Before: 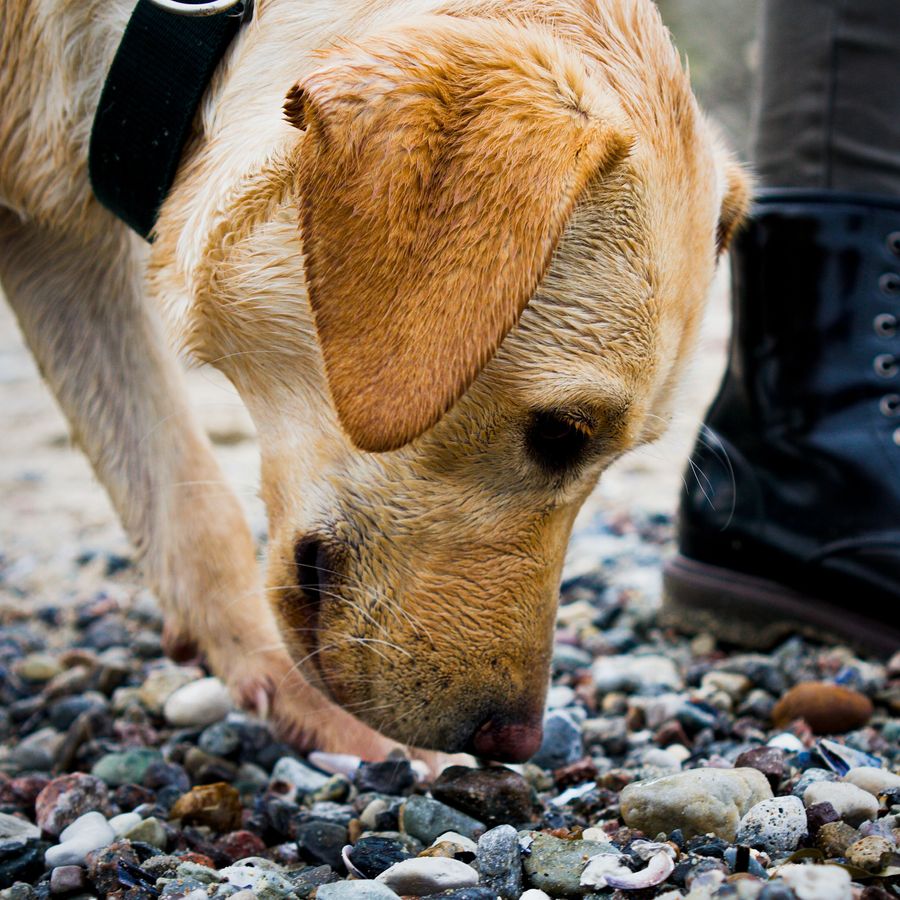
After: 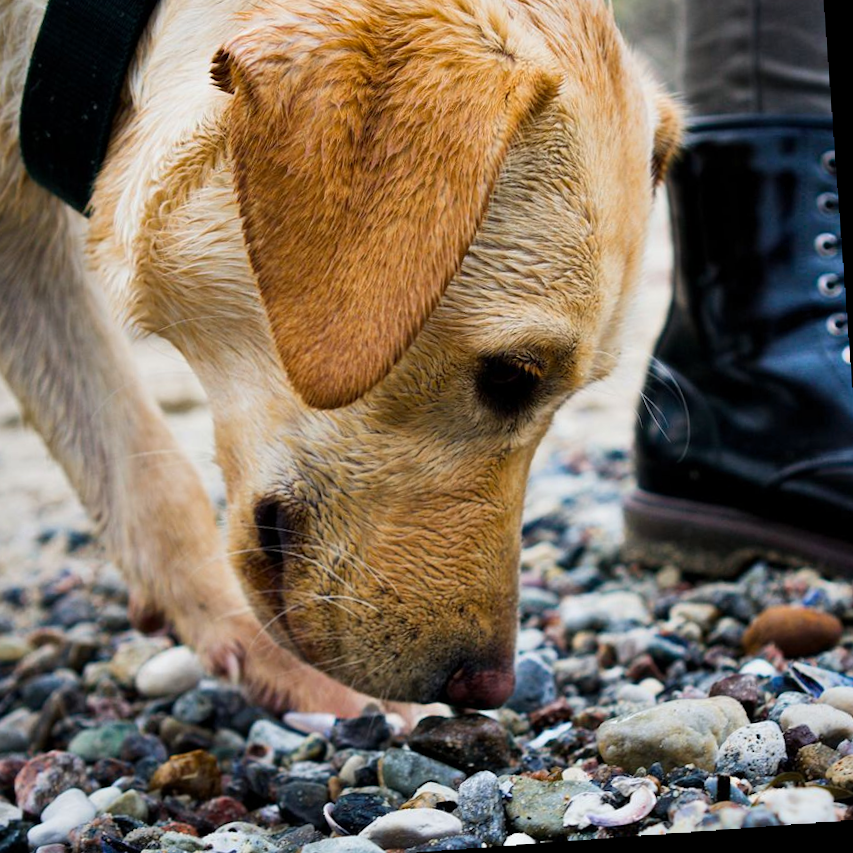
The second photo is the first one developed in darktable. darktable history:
crop and rotate: angle 1.96°, left 5.673%, top 5.673%
shadows and highlights: low approximation 0.01, soften with gaussian
rotate and perspective: rotation -2.29°, automatic cropping off
